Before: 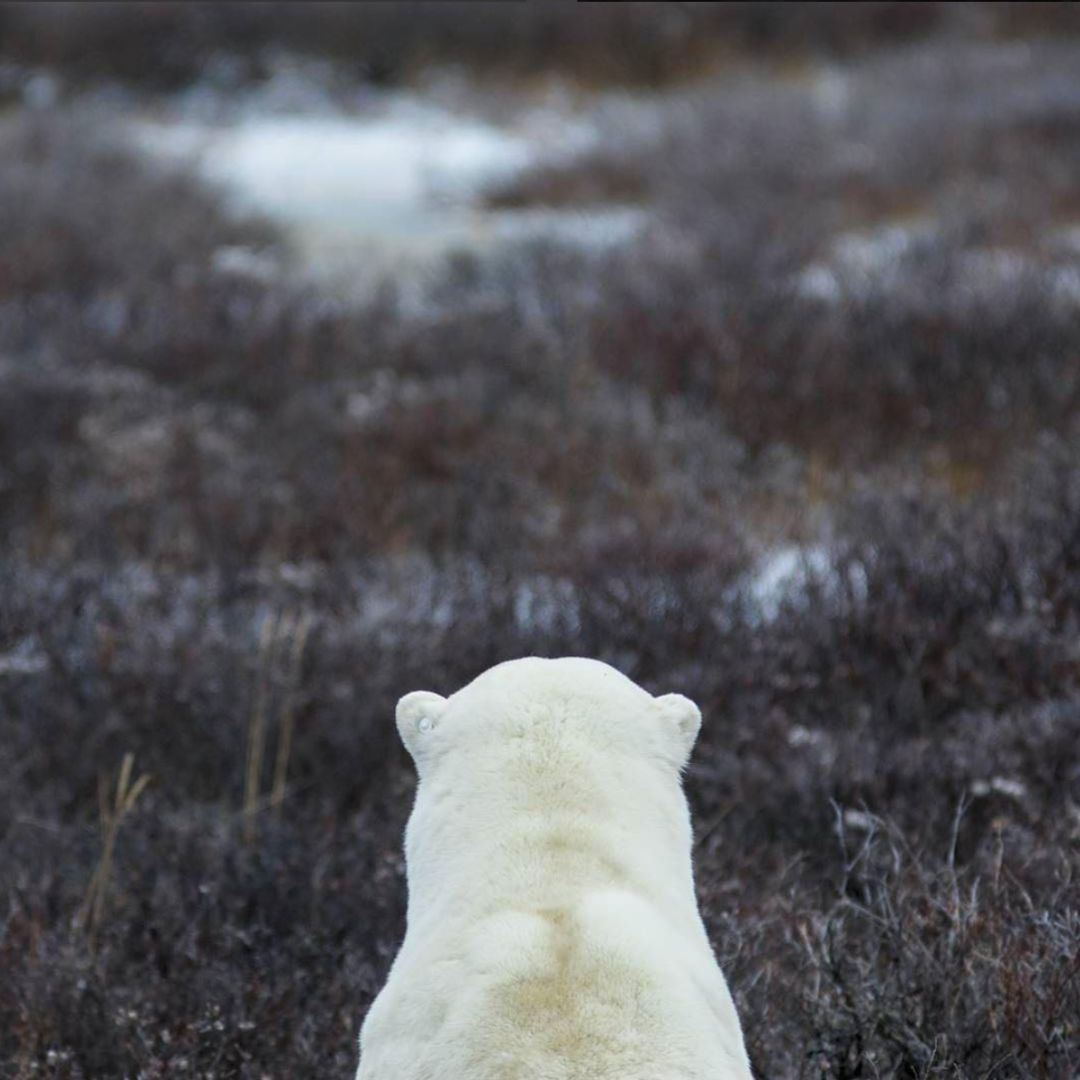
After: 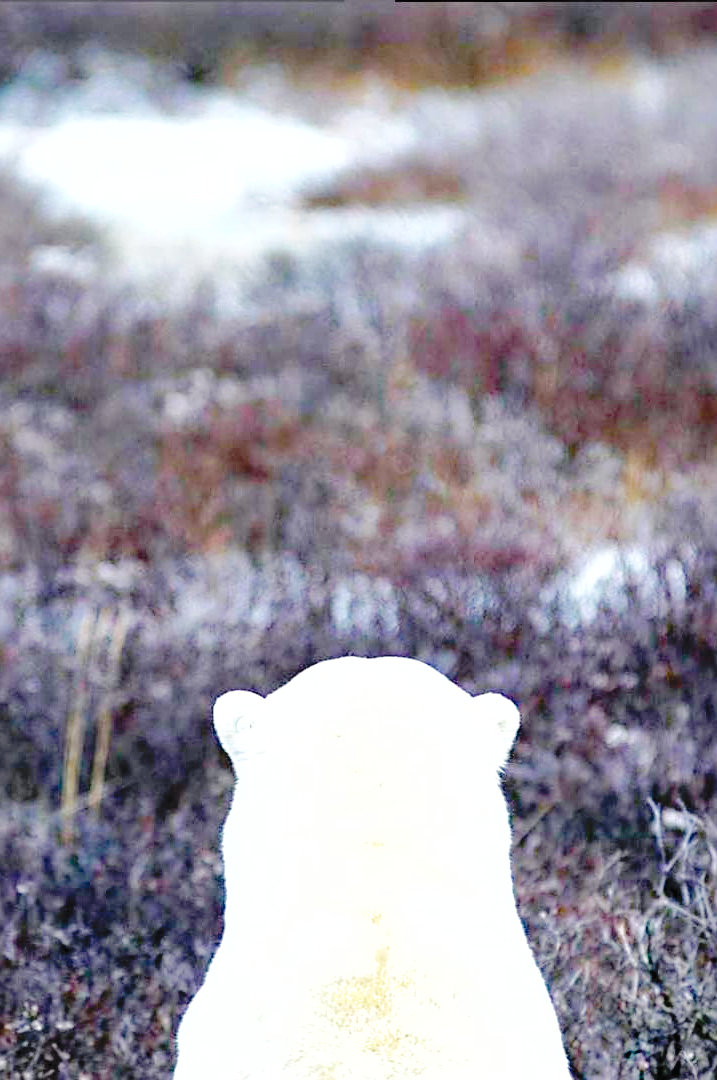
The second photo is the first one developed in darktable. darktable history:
sharpen: on, module defaults
exposure: exposure 1.268 EV, compensate highlight preservation false
haze removal: compatibility mode true, adaptive false
base curve: curves: ch0 [(0, 0) (0.032, 0.025) (0.121, 0.166) (0.206, 0.329) (0.605, 0.79) (1, 1)], preserve colors none
color balance rgb: shadows lift › chroma 1.609%, shadows lift › hue 258.57°, perceptual saturation grading › global saturation 19.9%, global vibrance 10.751%
shadows and highlights: shadows 30.02
crop: left 16.933%, right 16.665%
tone curve: curves: ch0 [(0, 0.01) (0.058, 0.039) (0.159, 0.117) (0.282, 0.327) (0.45, 0.534) (0.676, 0.751) (0.89, 0.919) (1, 1)]; ch1 [(0, 0) (0.094, 0.081) (0.285, 0.299) (0.385, 0.403) (0.447, 0.455) (0.495, 0.496) (0.544, 0.552) (0.589, 0.612) (0.722, 0.728) (1, 1)]; ch2 [(0, 0) (0.257, 0.217) (0.43, 0.421) (0.498, 0.507) (0.531, 0.544) (0.56, 0.579) (0.625, 0.642) (1, 1)], preserve colors none
